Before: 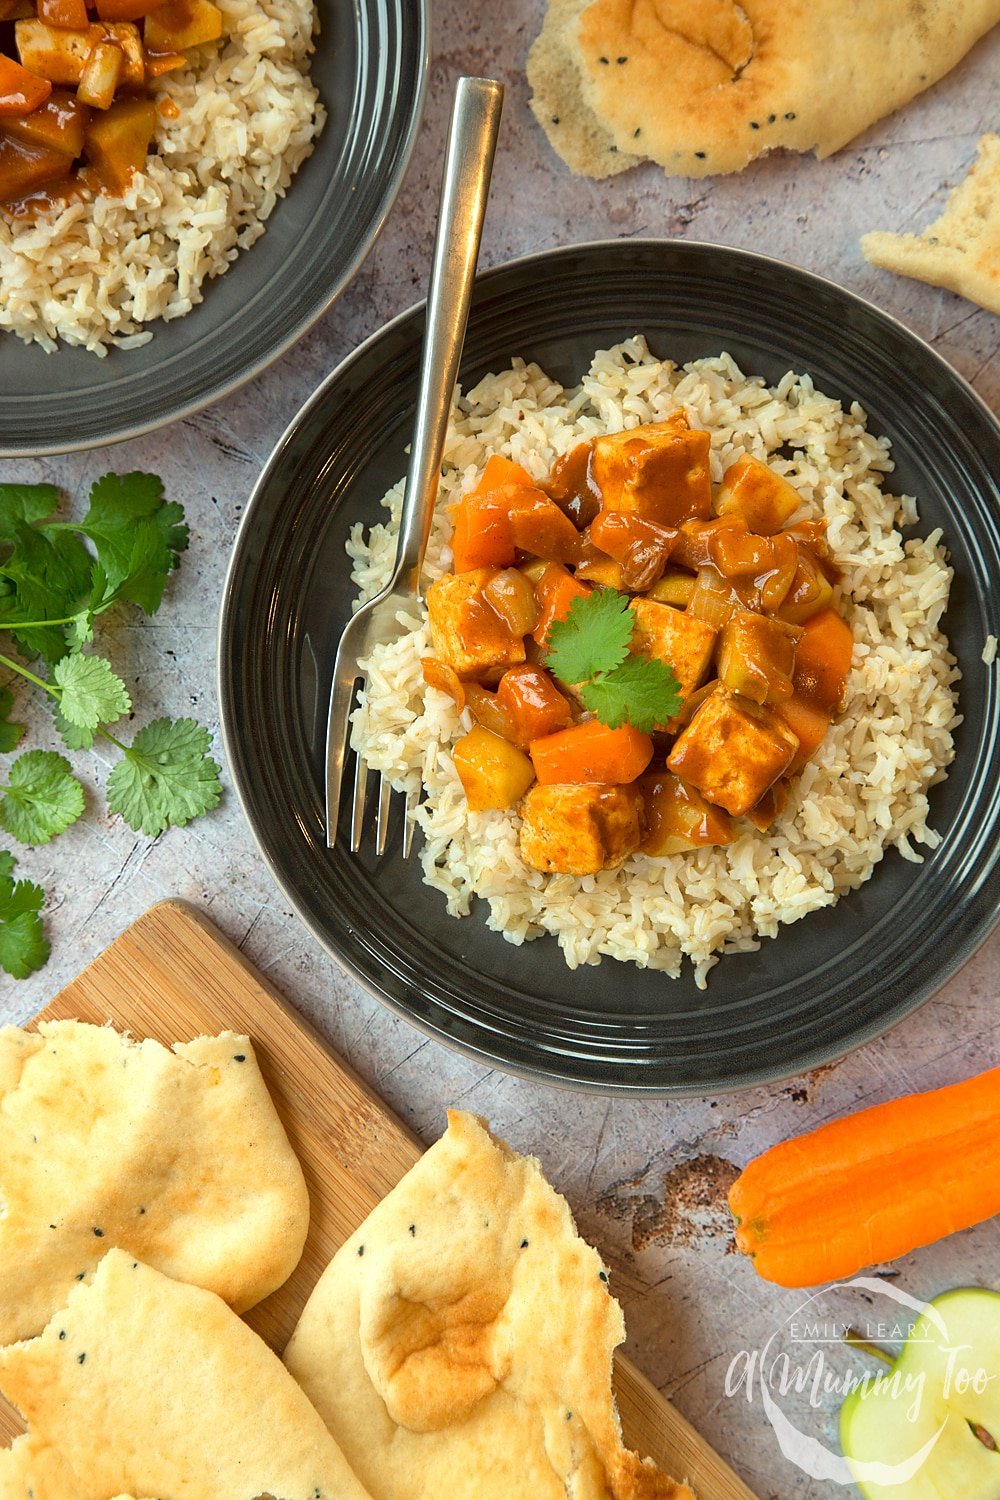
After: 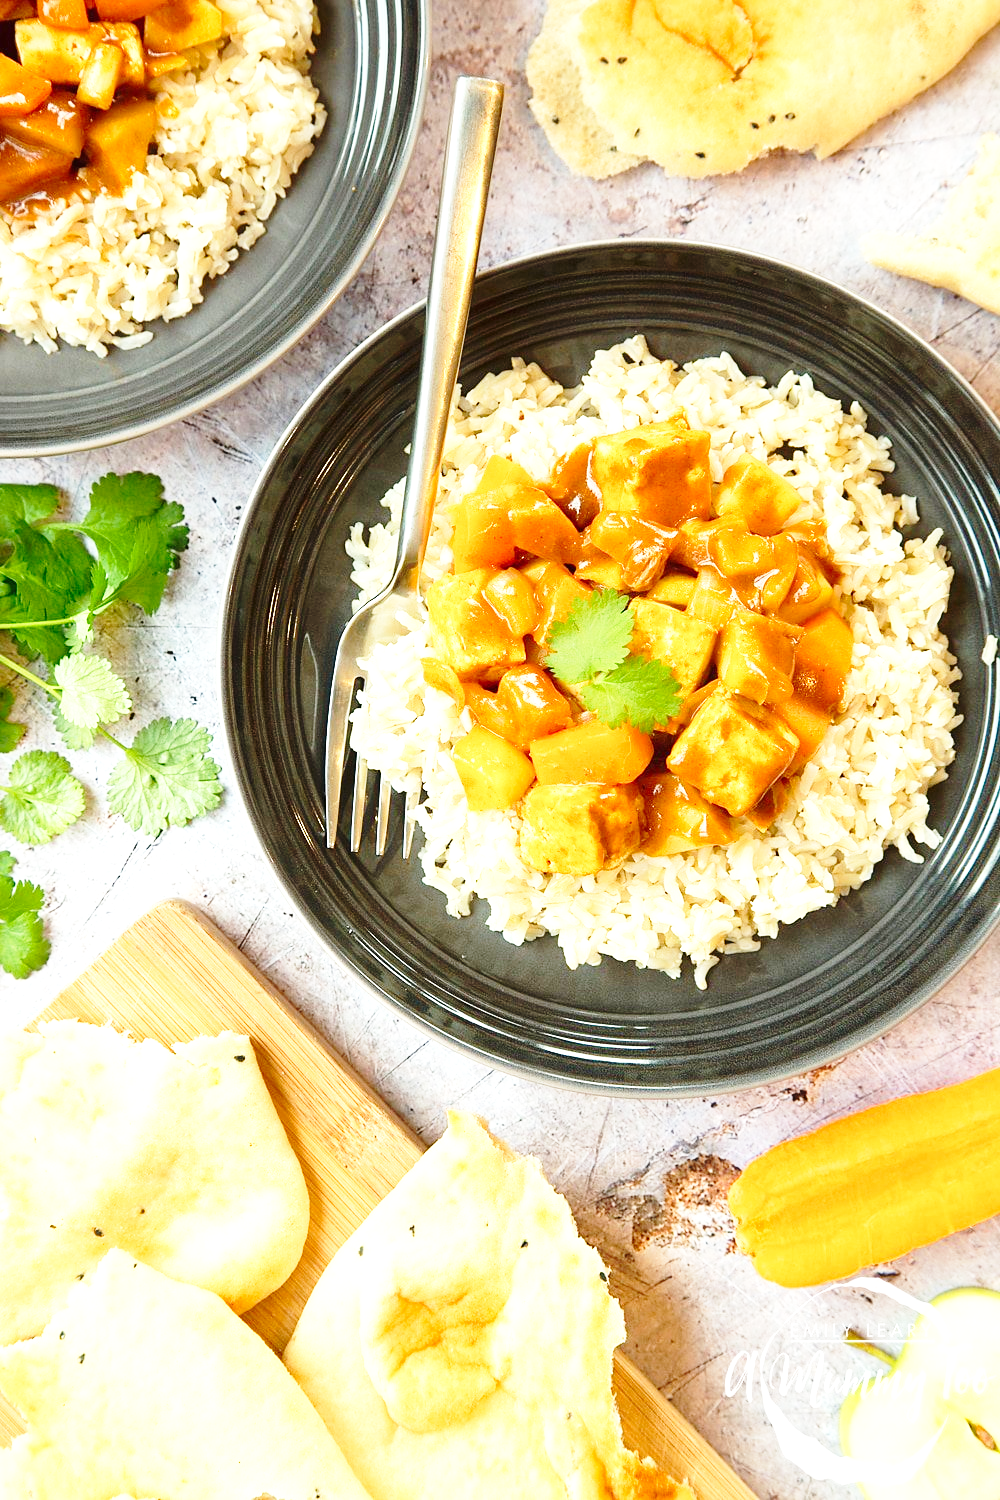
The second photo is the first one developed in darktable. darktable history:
base curve: curves: ch0 [(0, 0) (0.028, 0.03) (0.121, 0.232) (0.46, 0.748) (0.859, 0.968) (1, 1)], preserve colors none
exposure: black level correction 0, exposure 0.9 EV, compensate highlight preservation false
